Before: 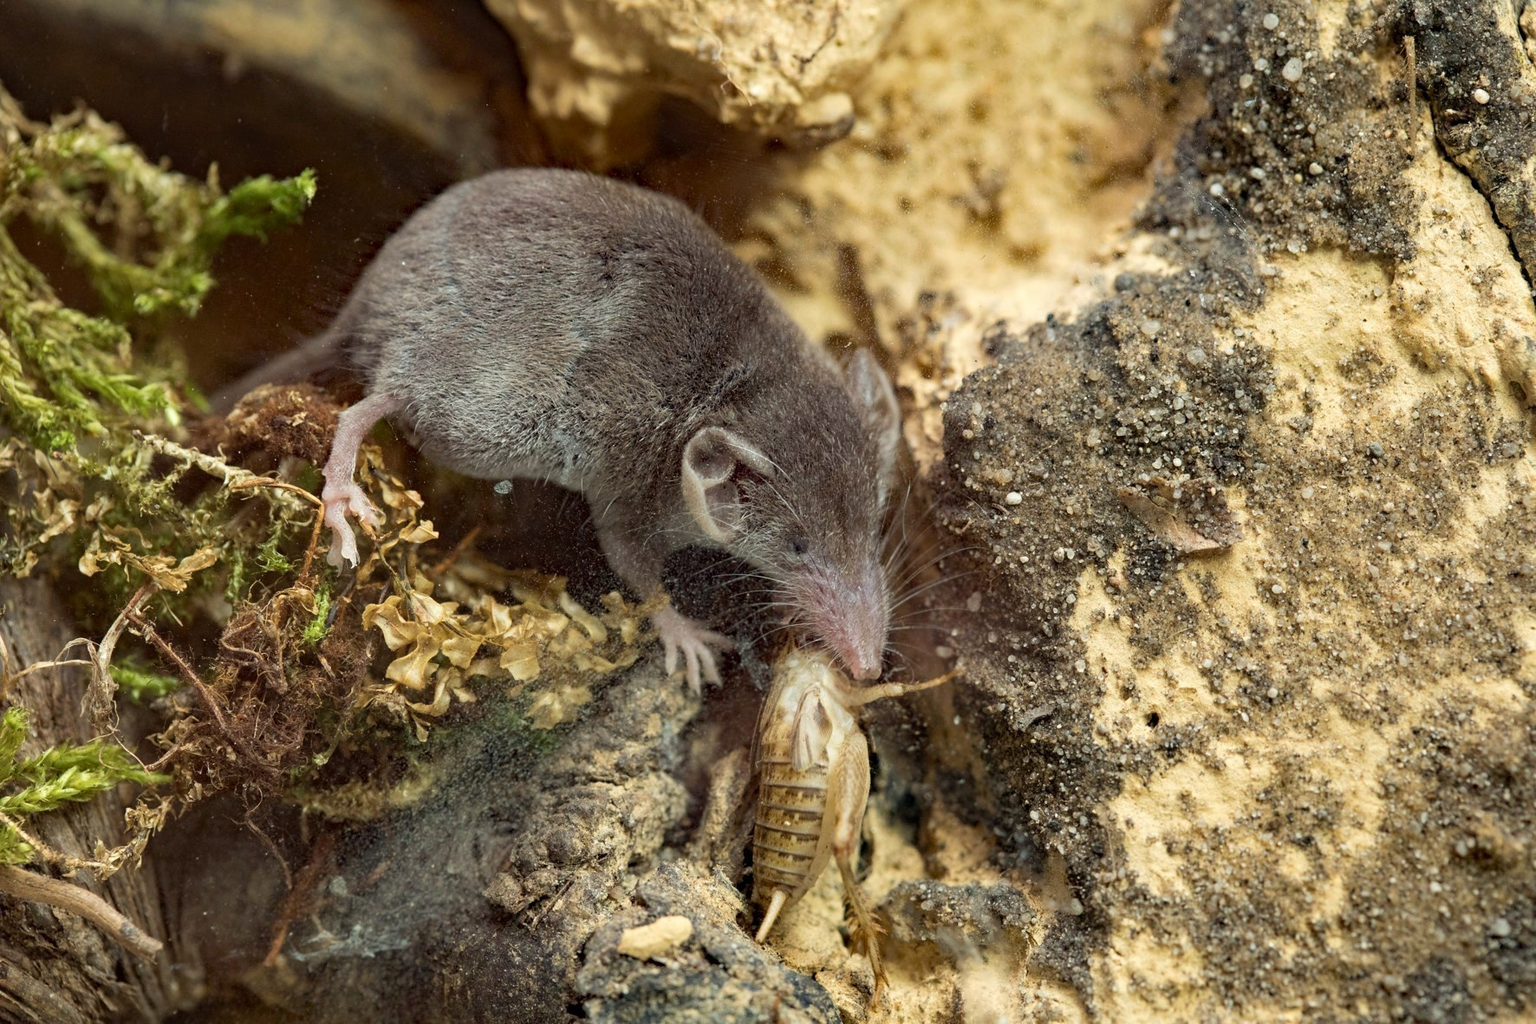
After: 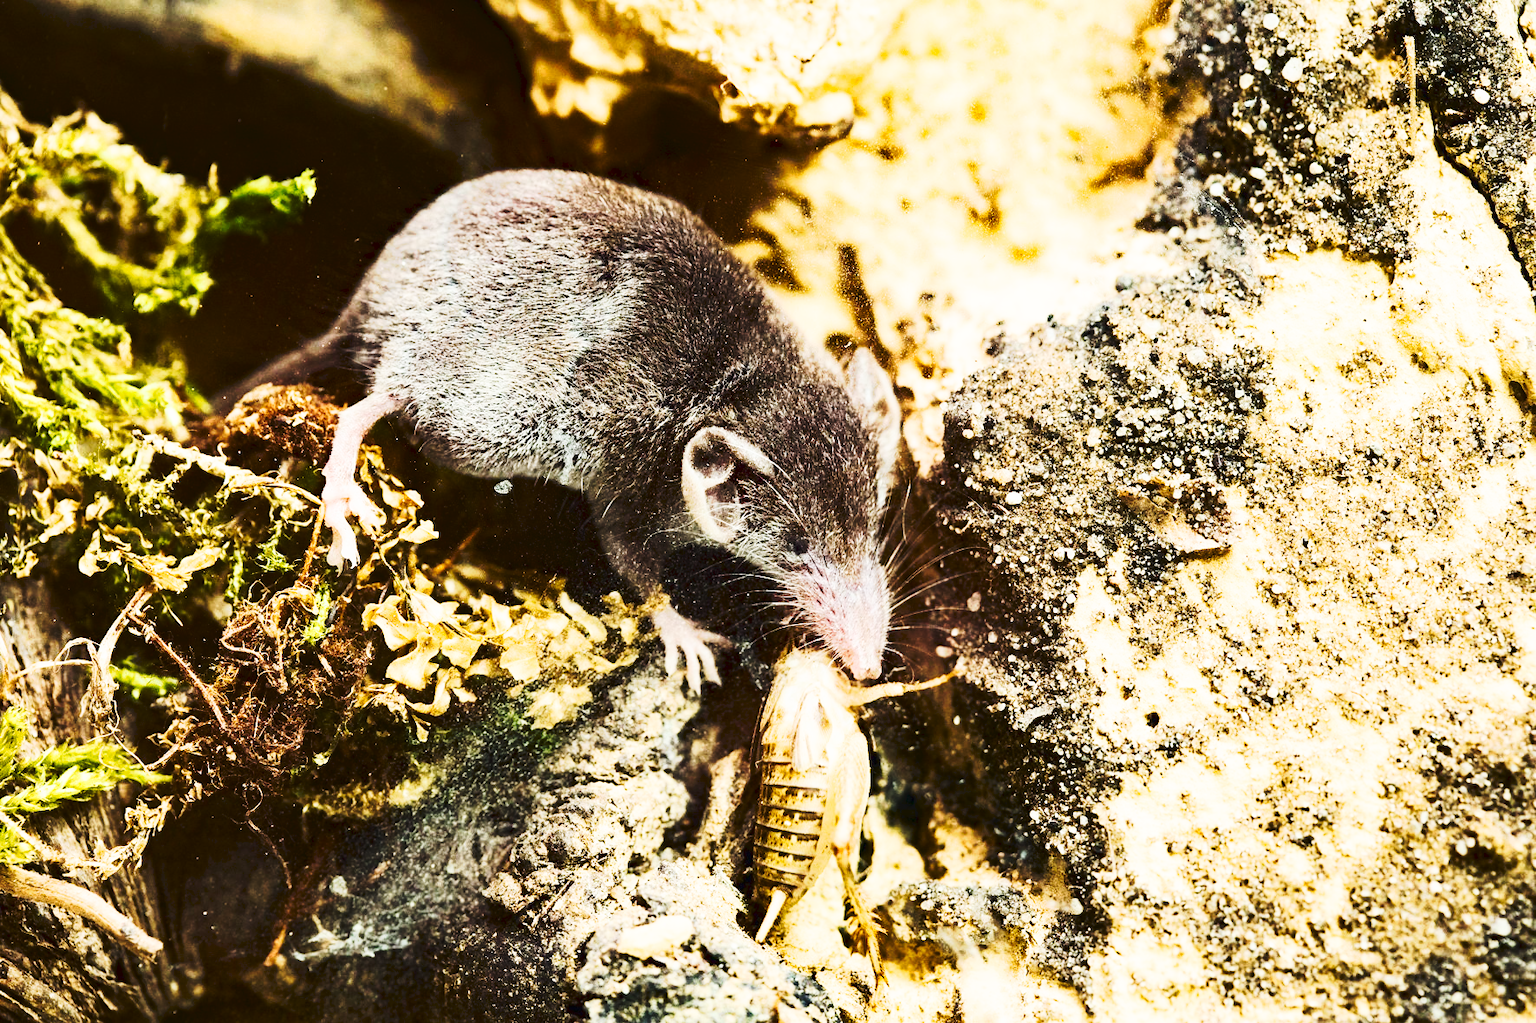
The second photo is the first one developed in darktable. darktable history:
exposure: black level correction 0, exposure 0.6 EV, compensate exposure bias true, compensate highlight preservation false
contrast brightness saturation: contrast 0.28
tone curve: curves: ch0 [(0, 0) (0.003, 0.045) (0.011, 0.054) (0.025, 0.069) (0.044, 0.083) (0.069, 0.101) (0.1, 0.119) (0.136, 0.146) (0.177, 0.177) (0.224, 0.221) (0.277, 0.277) (0.335, 0.362) (0.399, 0.452) (0.468, 0.571) (0.543, 0.666) (0.623, 0.758) (0.709, 0.853) (0.801, 0.896) (0.898, 0.945) (1, 1)], preserve colors none
sigmoid: contrast 1.86, skew 0.35
